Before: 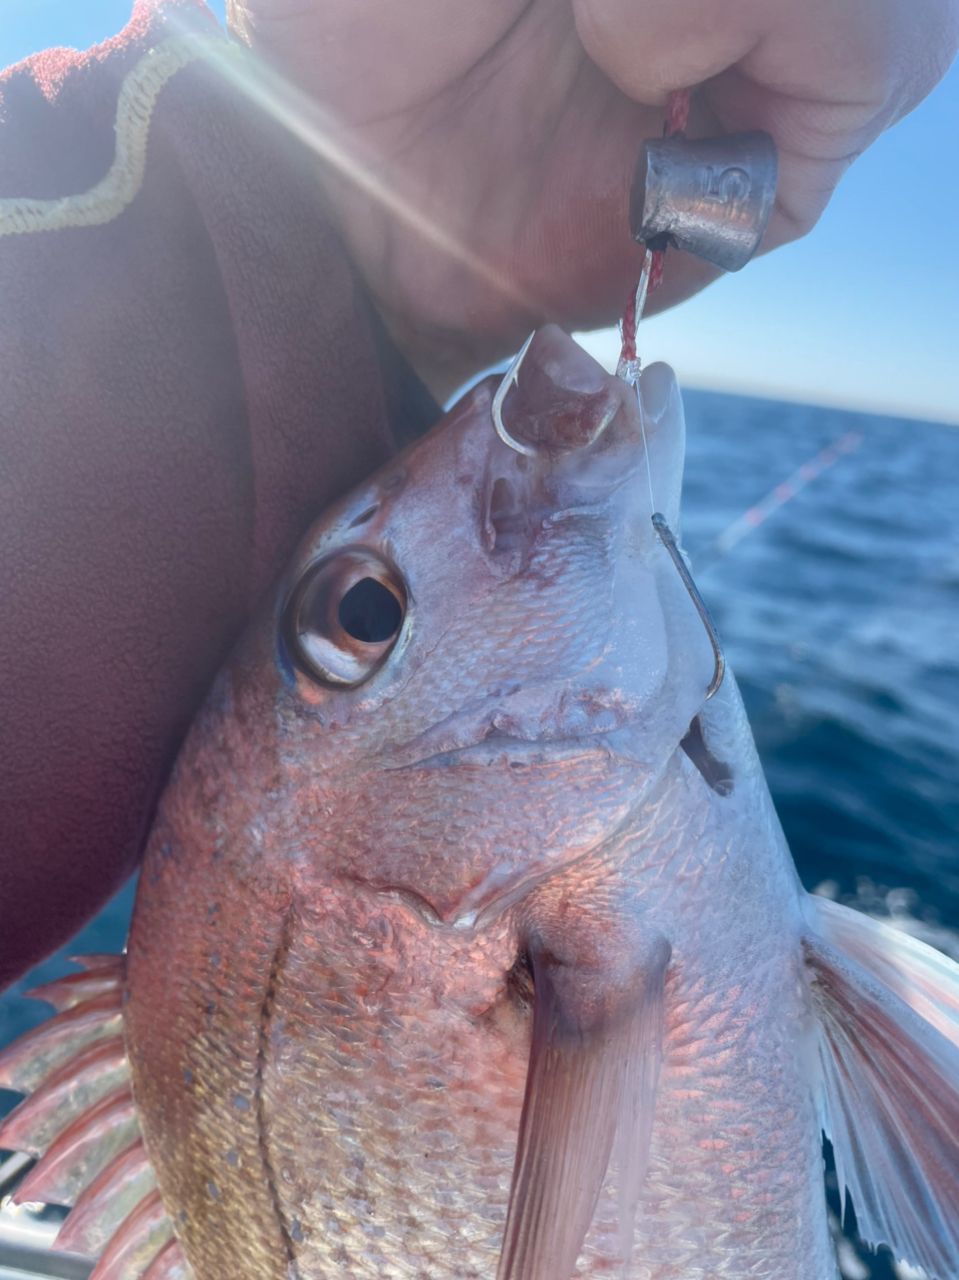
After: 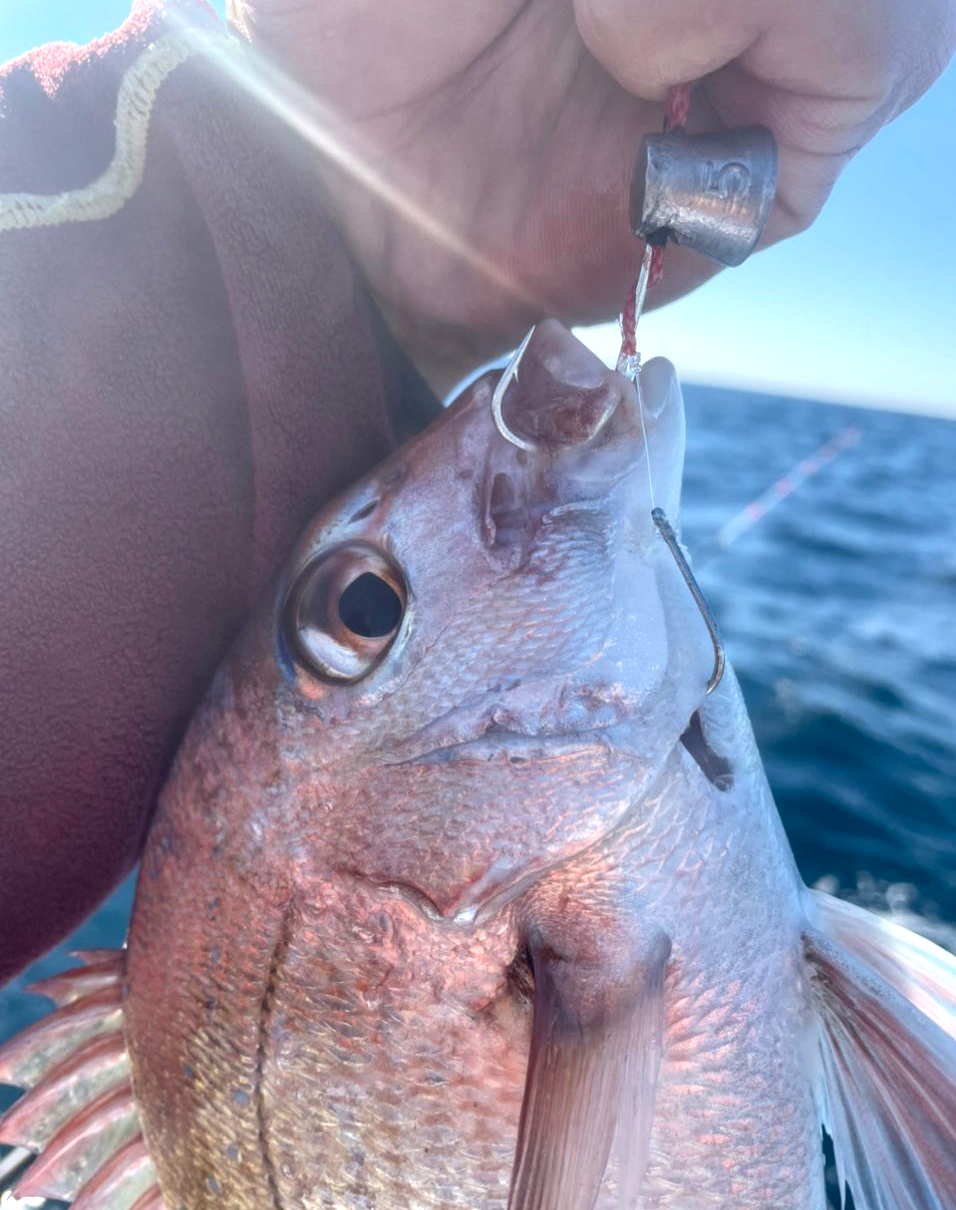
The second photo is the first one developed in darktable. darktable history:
exposure: exposure 0.373 EV, compensate highlight preservation false
crop: top 0.395%, right 0.265%, bottom 5.073%
local contrast: on, module defaults
